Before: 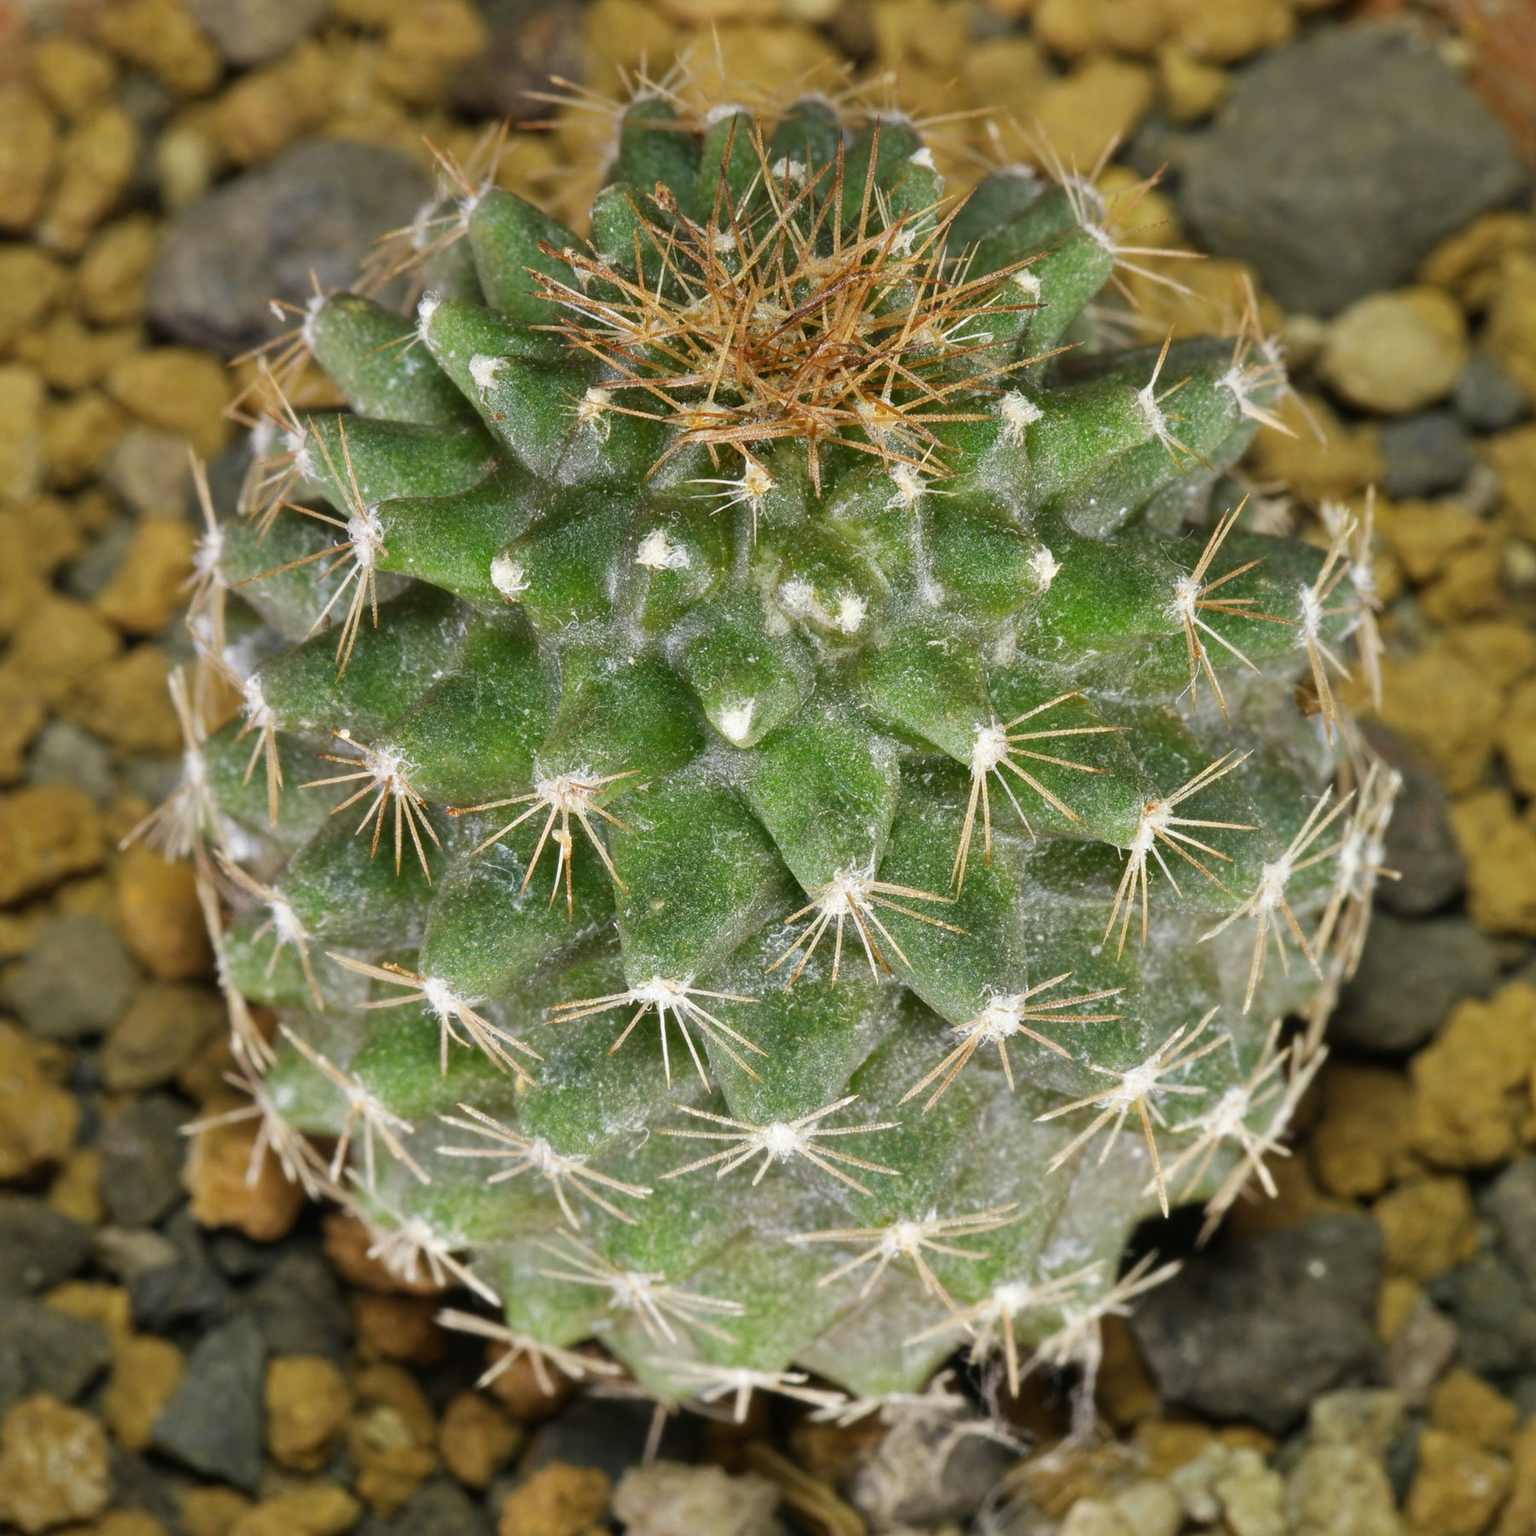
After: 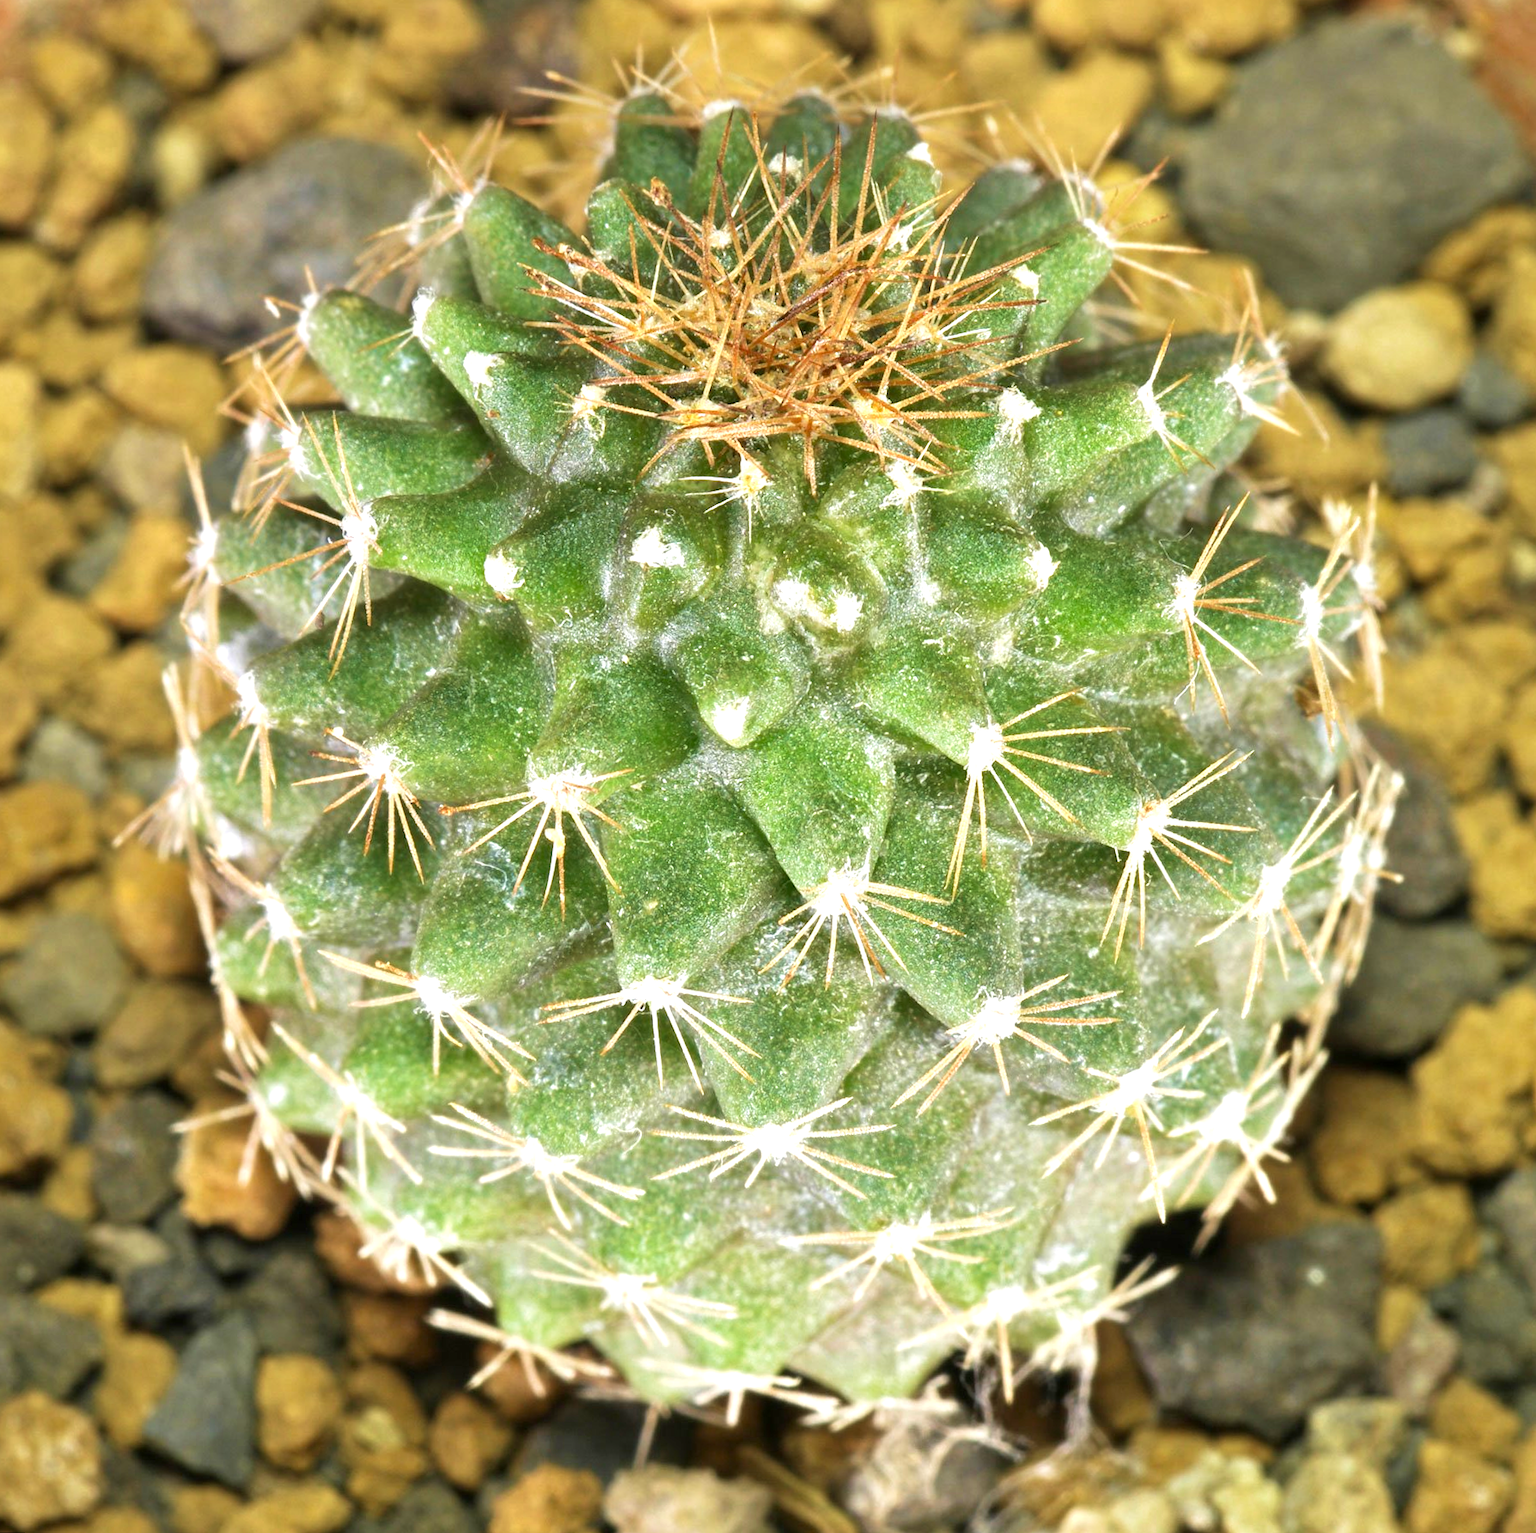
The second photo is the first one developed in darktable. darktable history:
rotate and perspective: rotation 0.192°, lens shift (horizontal) -0.015, crop left 0.005, crop right 0.996, crop top 0.006, crop bottom 0.99
exposure: black level correction 0.001, exposure 0.955 EV, compensate exposure bias true, compensate highlight preservation false
tone equalizer: on, module defaults
velvia: on, module defaults
